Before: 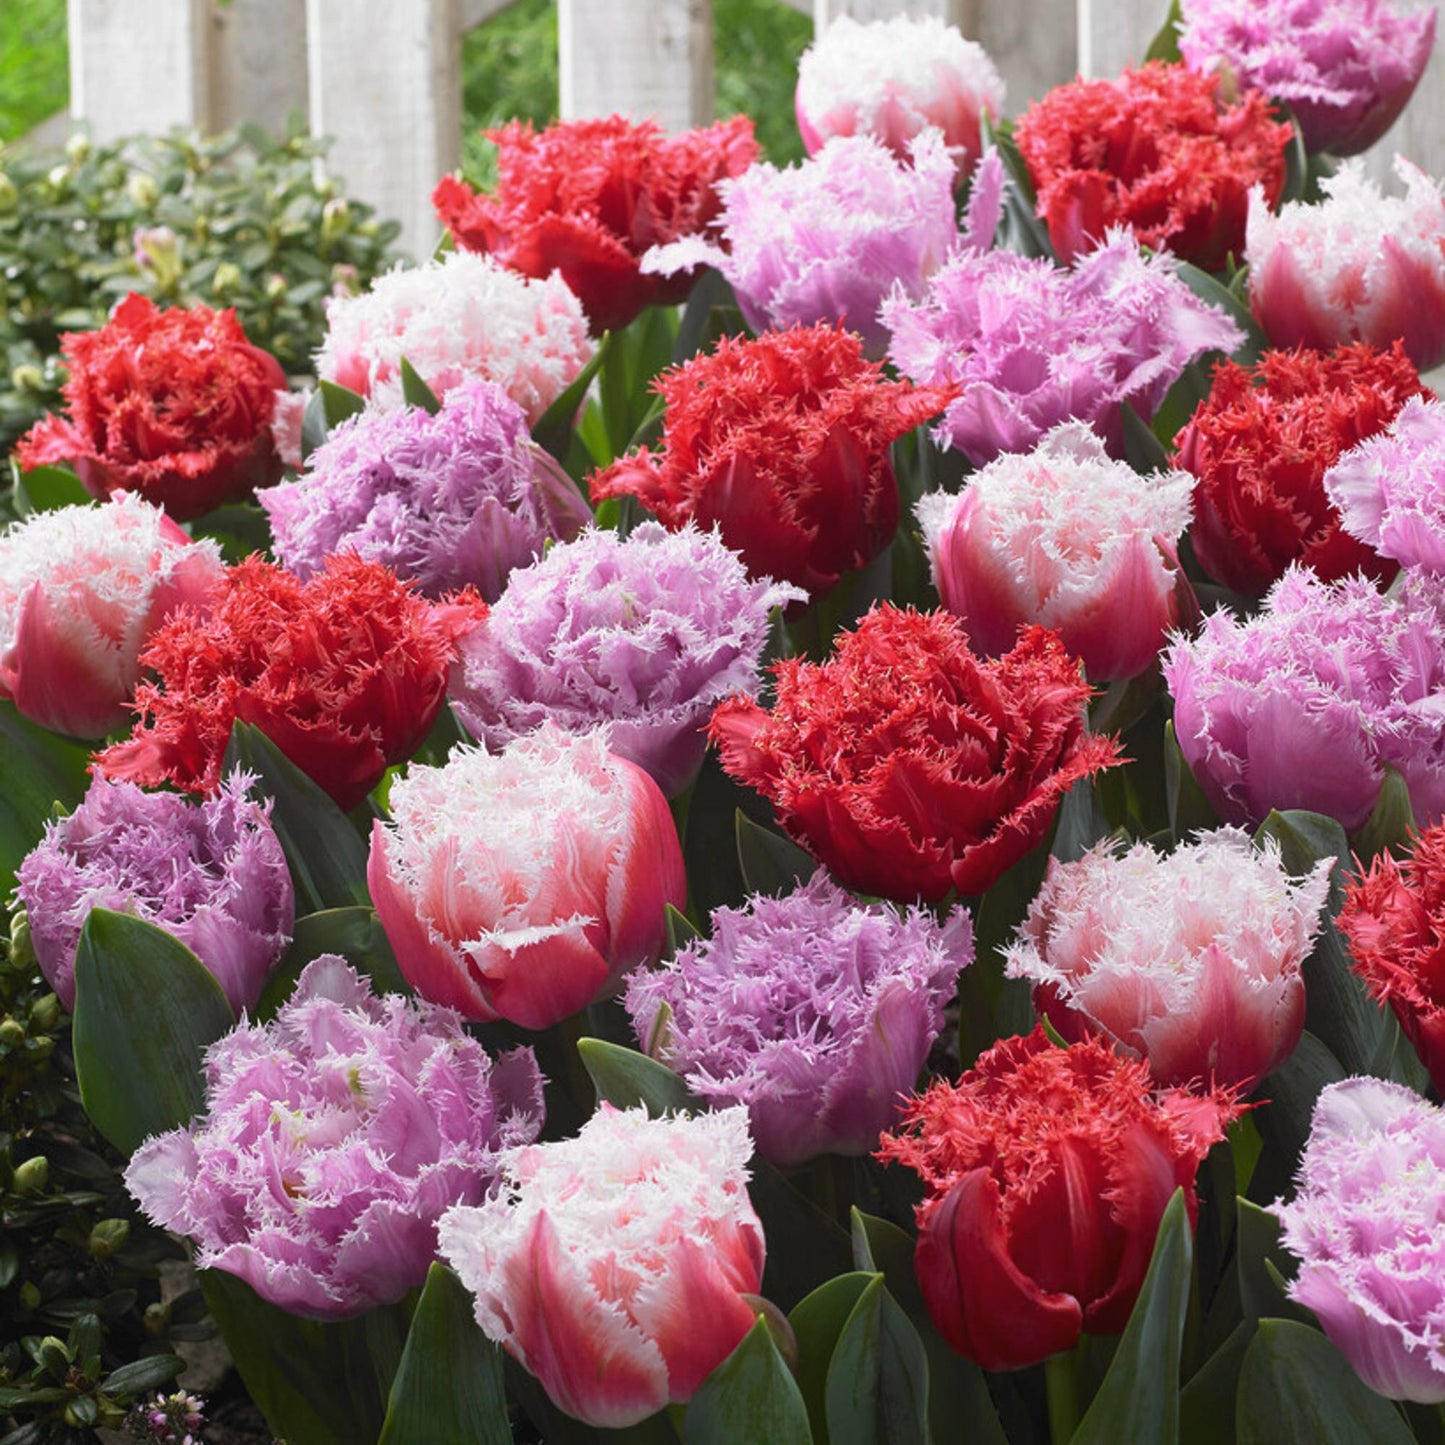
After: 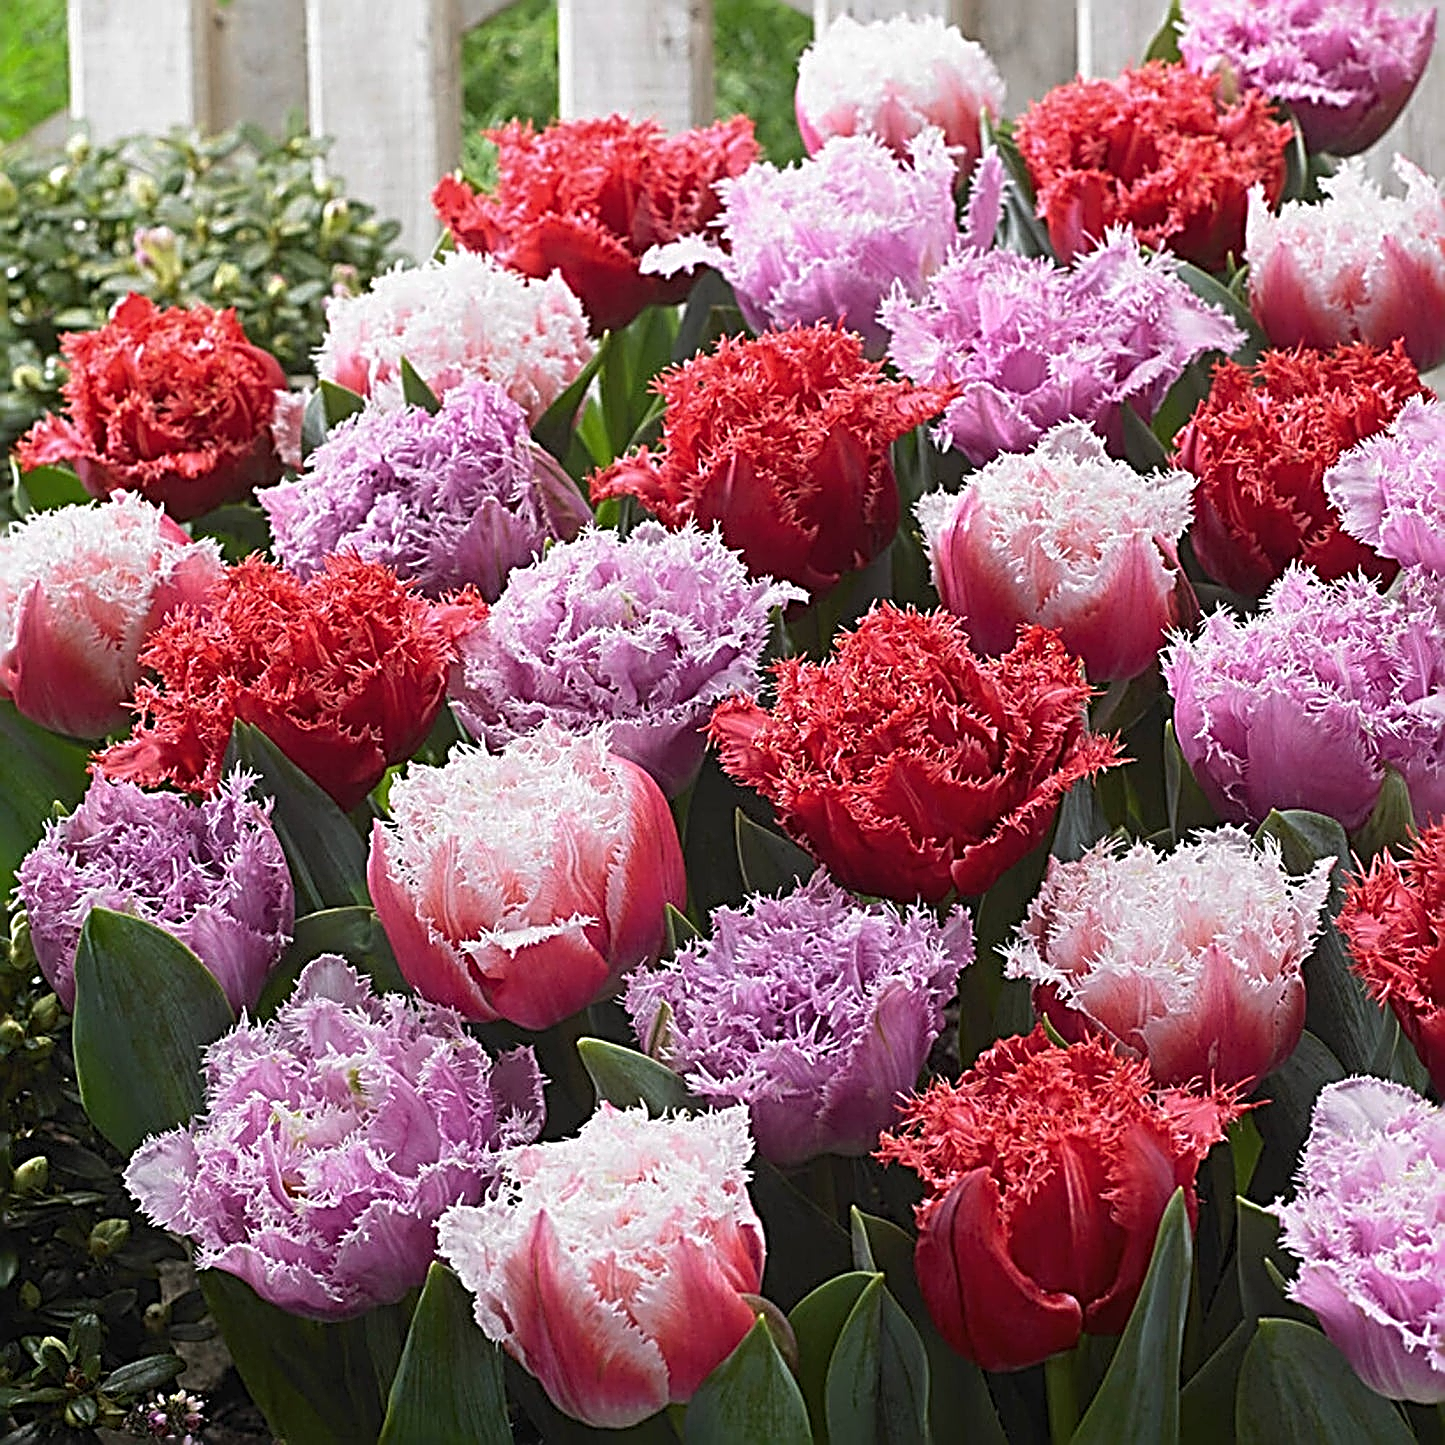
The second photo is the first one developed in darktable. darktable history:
sharpen: radius 3.193, amount 1.724
